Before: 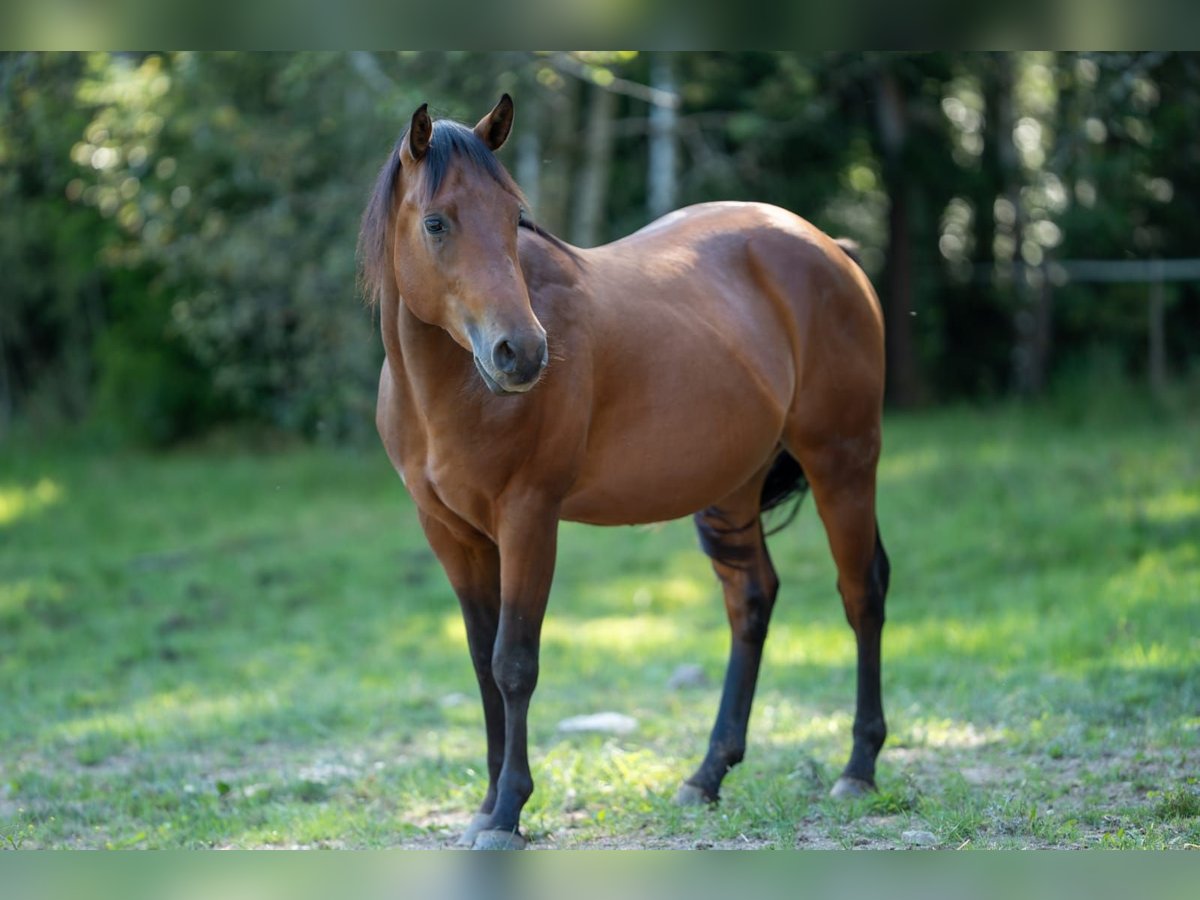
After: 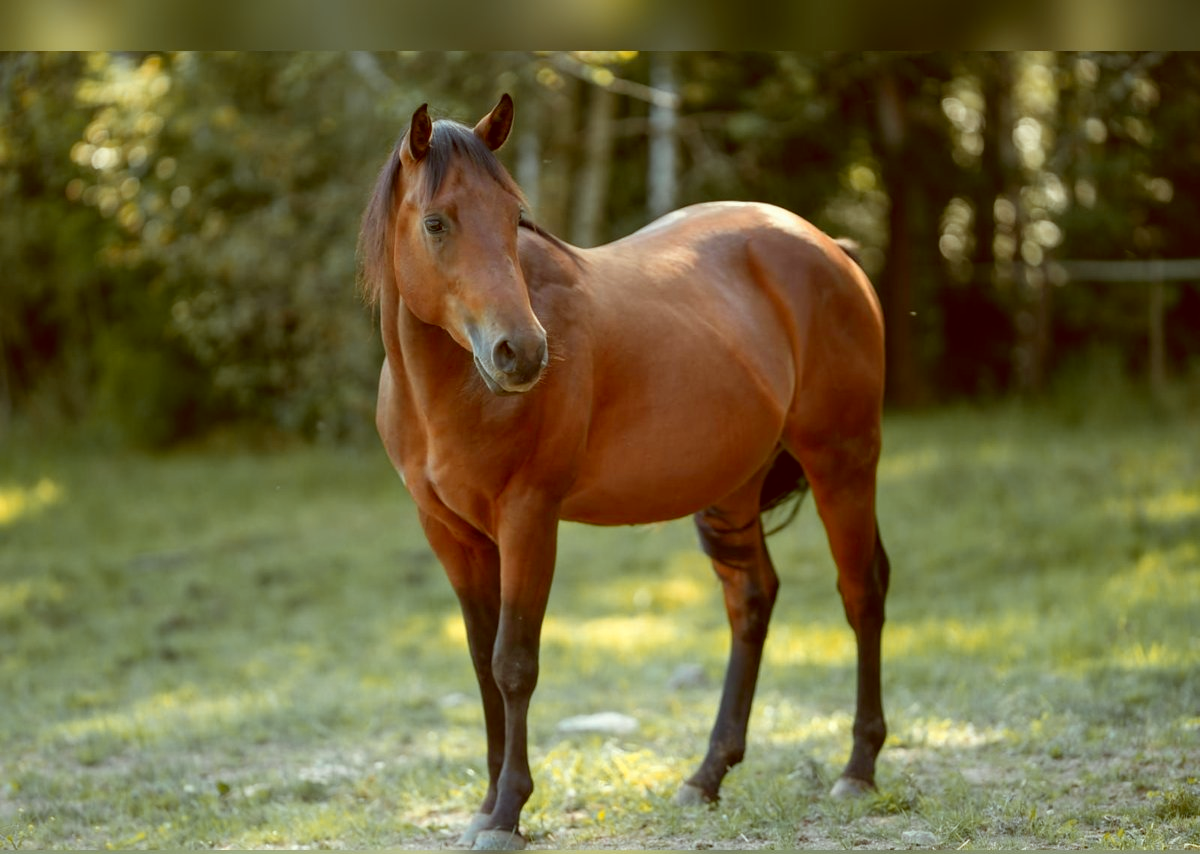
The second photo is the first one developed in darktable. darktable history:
crop and rotate: top 0.014%, bottom 5.017%
color zones: curves: ch1 [(0.263, 0.53) (0.376, 0.287) (0.487, 0.512) (0.748, 0.547) (1, 0.513)]; ch2 [(0.262, 0.45) (0.751, 0.477)]
color correction: highlights a* -5.41, highlights b* 9.79, shadows a* 9.33, shadows b* 24.95
